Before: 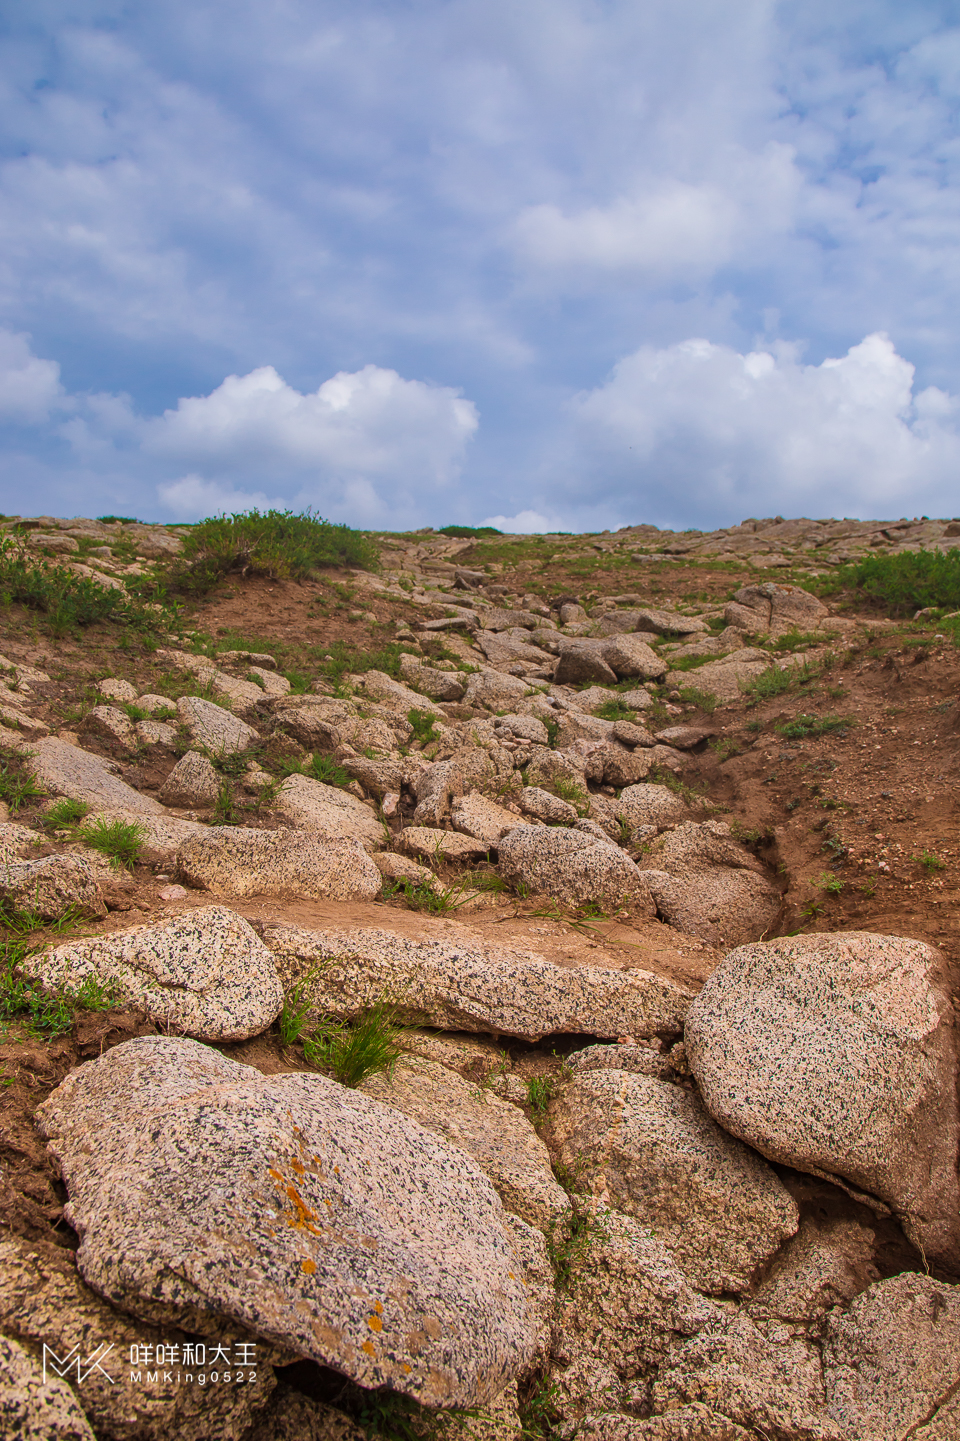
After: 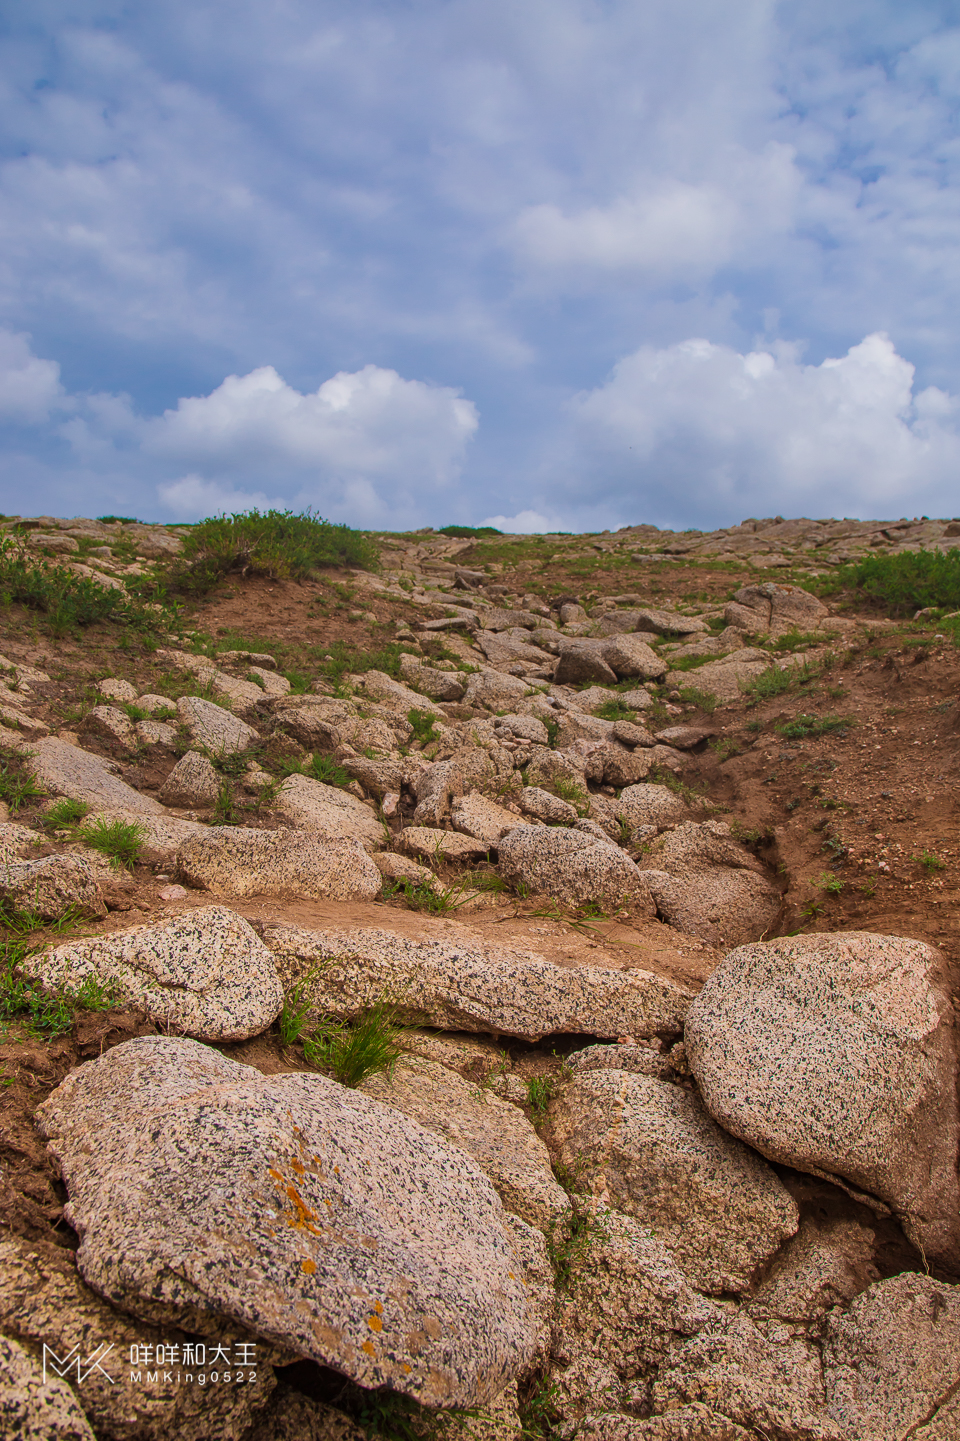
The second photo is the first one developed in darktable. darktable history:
exposure: exposure -0.149 EV, compensate highlight preservation false
